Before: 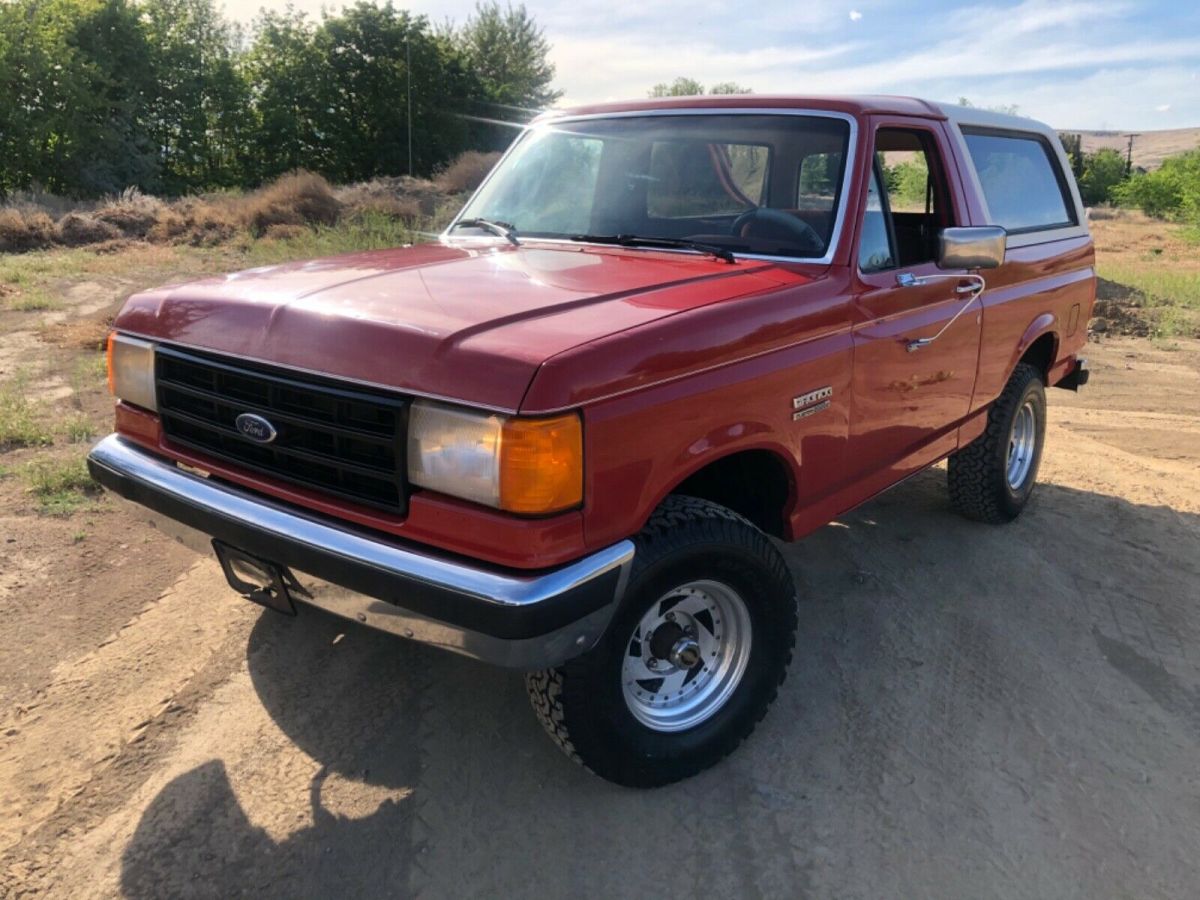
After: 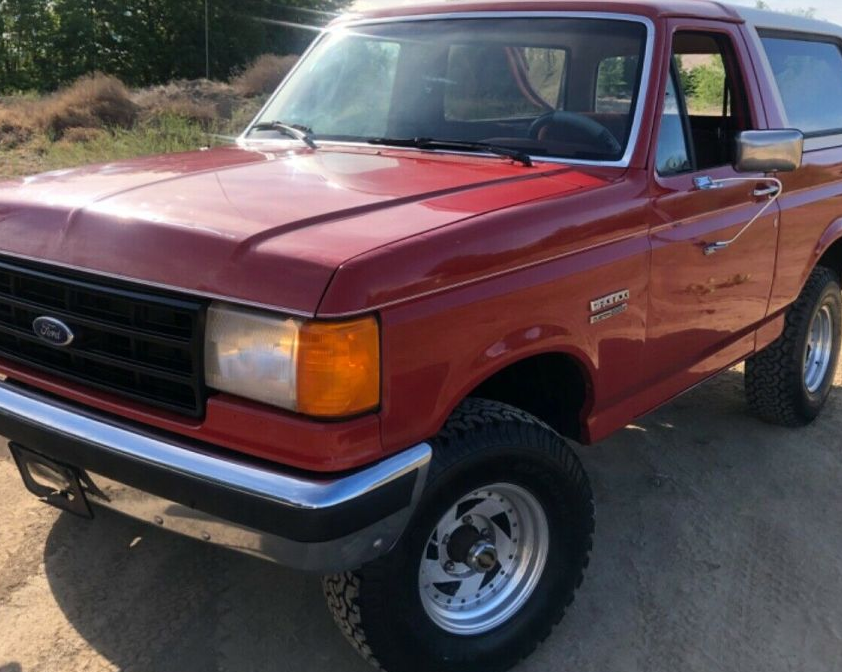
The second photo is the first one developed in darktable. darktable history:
crop and rotate: left 16.942%, top 10.802%, right 12.838%, bottom 14.427%
